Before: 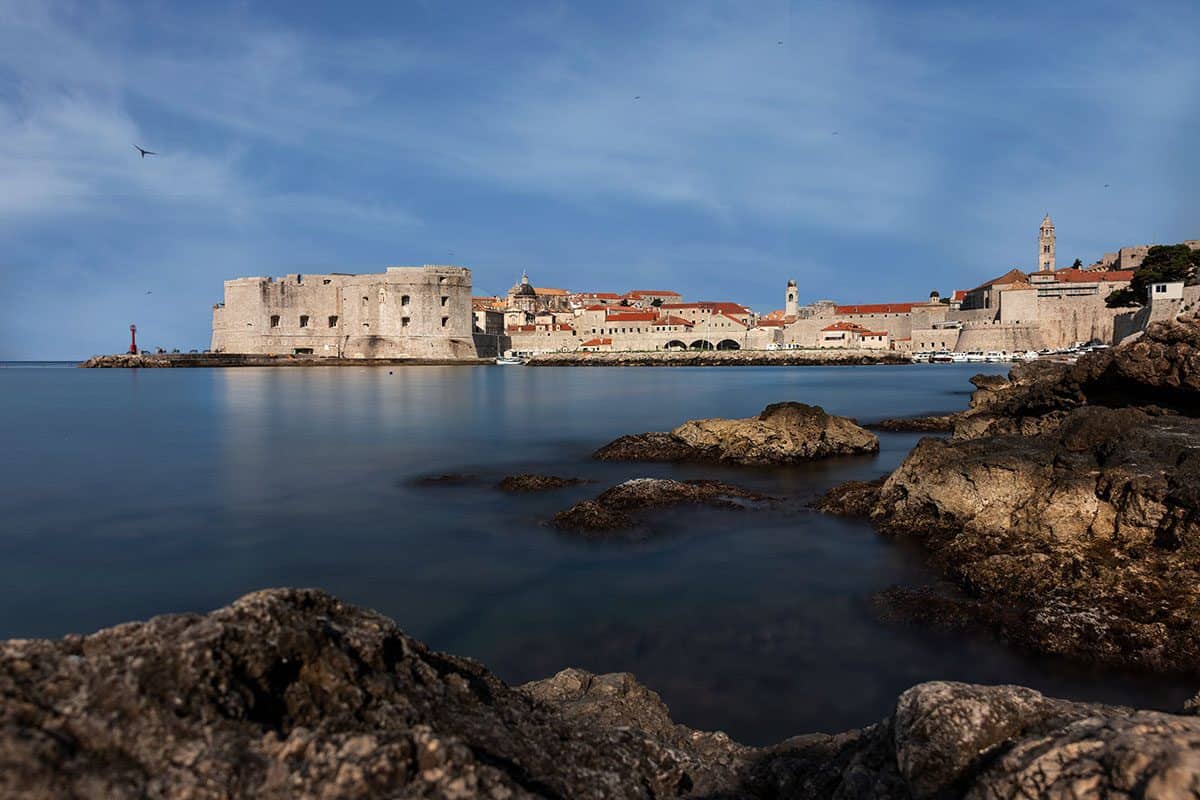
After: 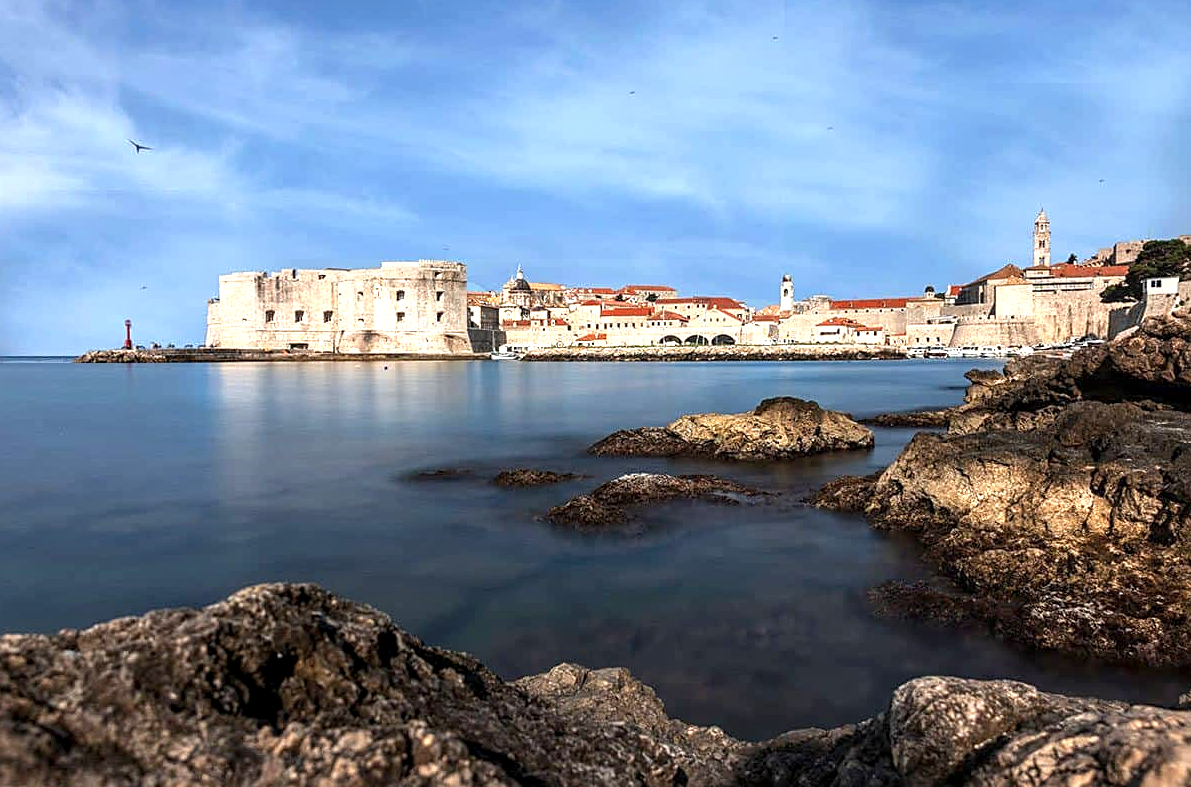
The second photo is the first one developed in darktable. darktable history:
crop: left 0.488%, top 0.741%, right 0.19%, bottom 0.868%
sharpen: radius 2.48, amount 0.319
local contrast: on, module defaults
exposure: black level correction 0, exposure 1 EV, compensate highlight preservation false
